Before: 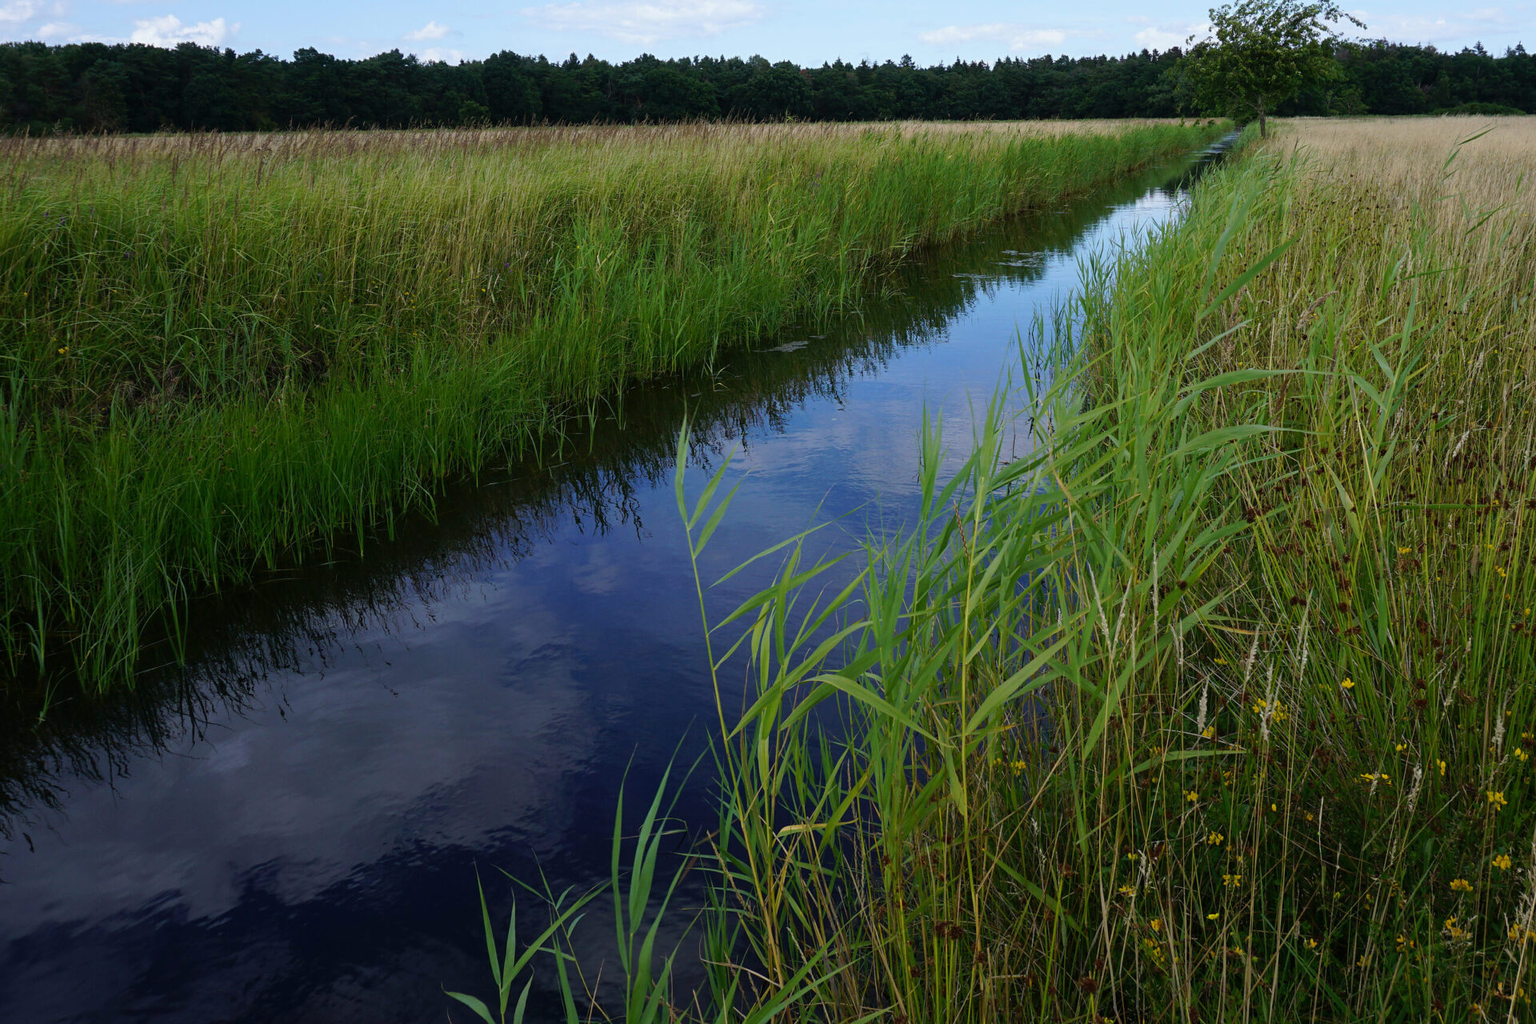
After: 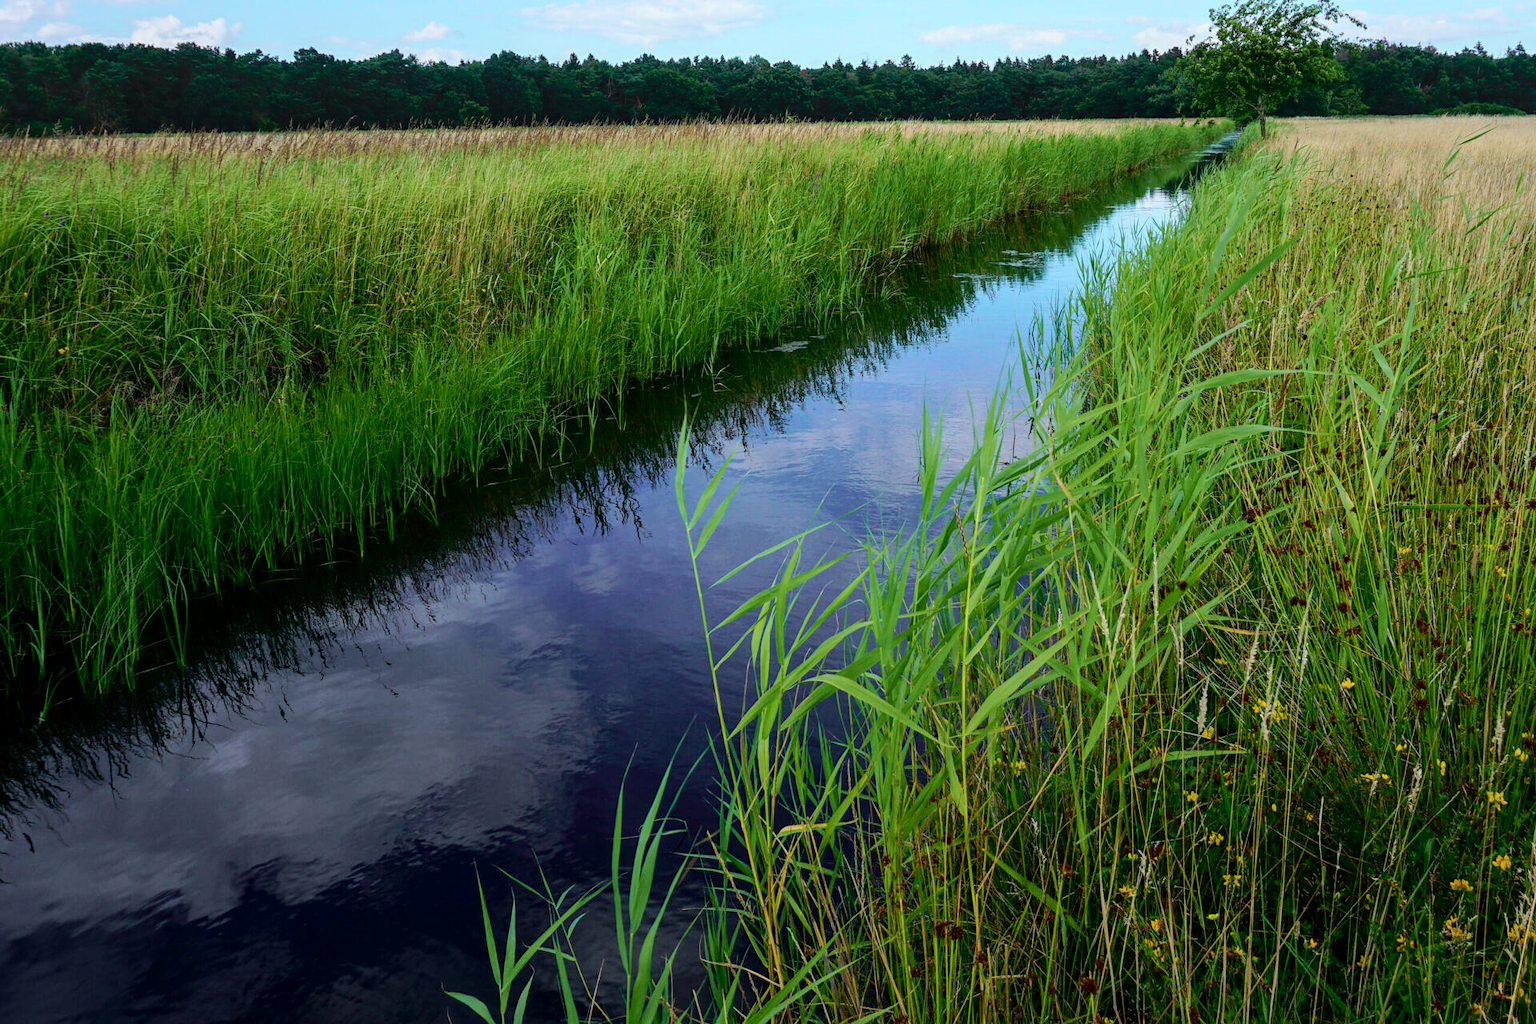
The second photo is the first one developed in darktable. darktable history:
tone curve: curves: ch0 [(0, 0) (0.051, 0.047) (0.102, 0.099) (0.228, 0.275) (0.432, 0.535) (0.695, 0.778) (0.908, 0.946) (1, 1)]; ch1 [(0, 0) (0.339, 0.298) (0.402, 0.363) (0.453, 0.413) (0.485, 0.469) (0.494, 0.493) (0.504, 0.501) (0.525, 0.534) (0.563, 0.595) (0.597, 0.638) (1, 1)]; ch2 [(0, 0) (0.48, 0.48) (0.504, 0.5) (0.539, 0.554) (0.59, 0.63) (0.642, 0.684) (0.824, 0.815) (1, 1)], color space Lab, independent channels, preserve colors none
local contrast: on, module defaults
